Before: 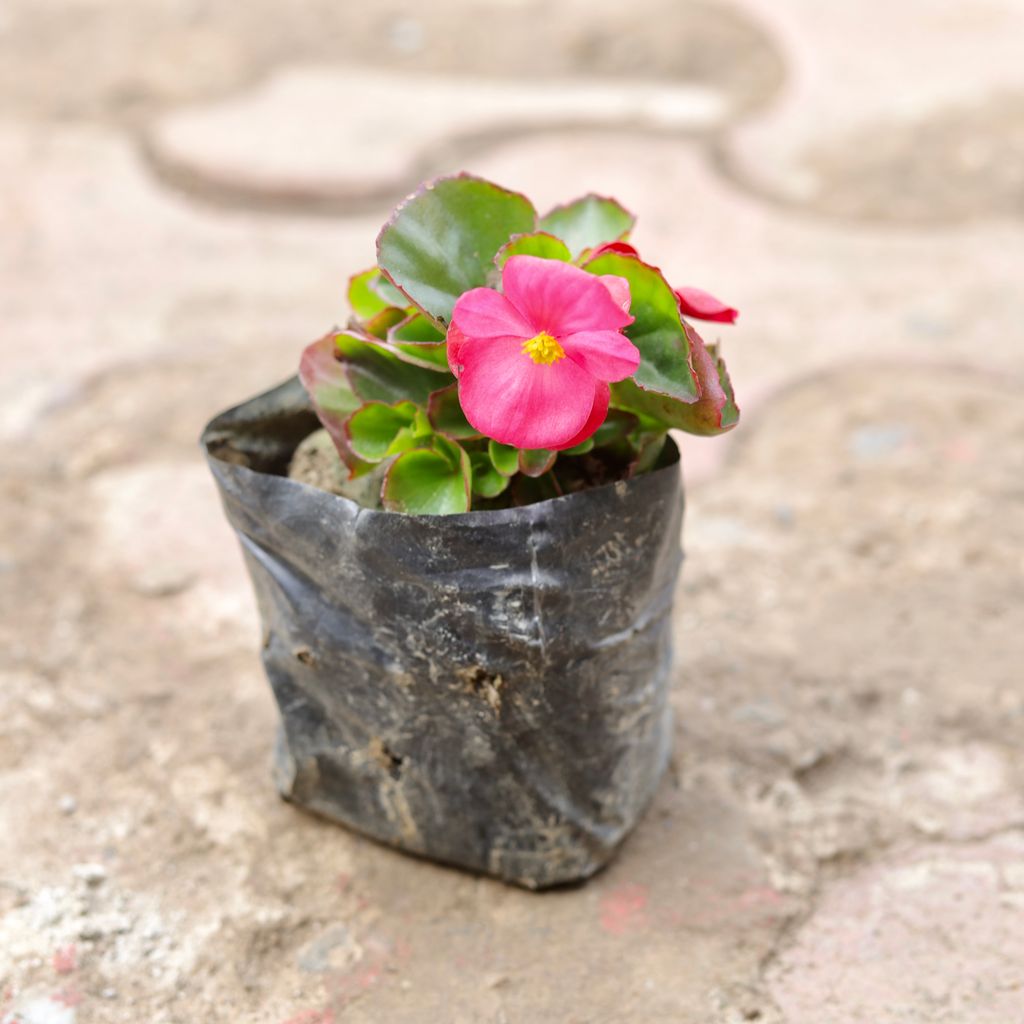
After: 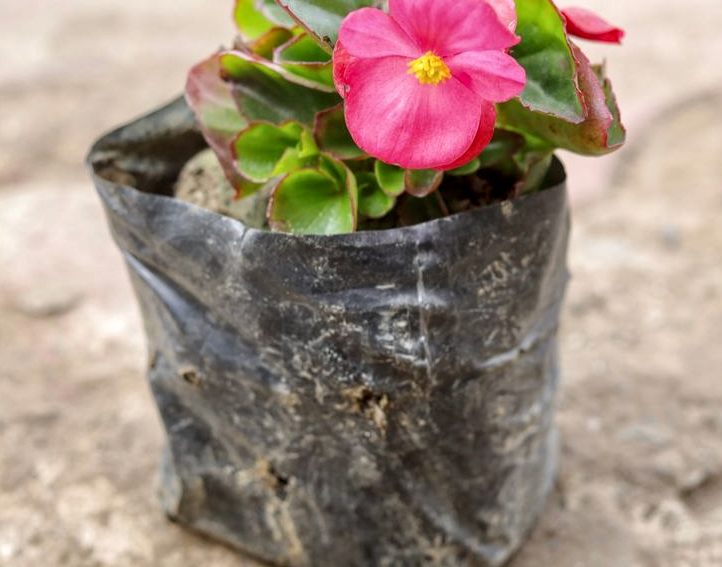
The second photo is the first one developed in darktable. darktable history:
crop: left 11.166%, top 27.398%, right 18.281%, bottom 17.226%
exposure: exposure -0.142 EV, compensate exposure bias true, compensate highlight preservation false
local contrast: highlights 98%, shadows 86%, detail 160%, midtone range 0.2
